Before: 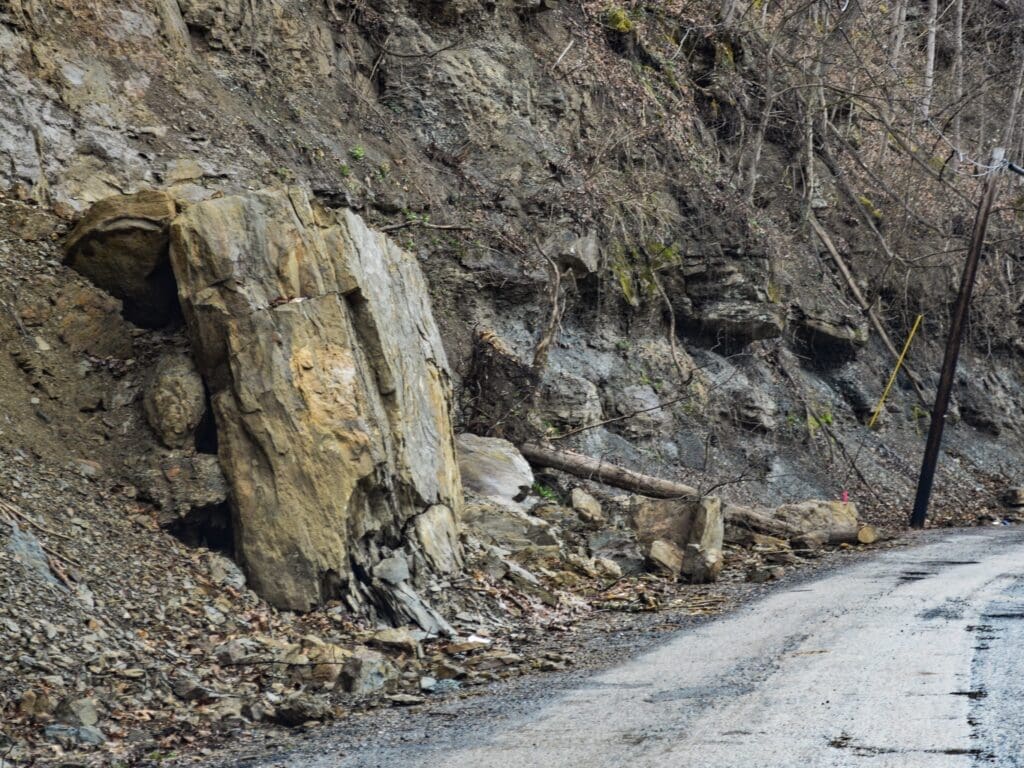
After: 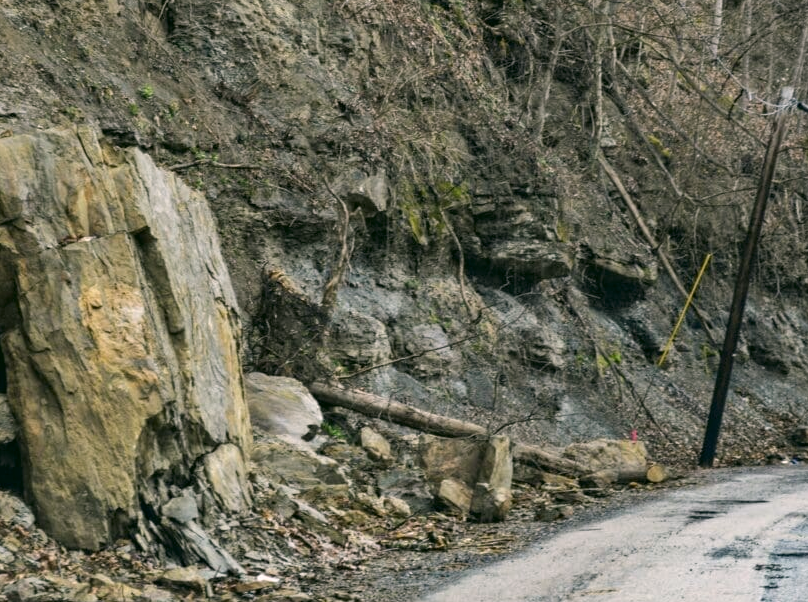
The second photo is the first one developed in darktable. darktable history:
crop and rotate: left 20.608%, top 7.966%, right 0.394%, bottom 13.597%
color correction: highlights a* 4.58, highlights b* 4.97, shadows a* -7.81, shadows b* 4.54
